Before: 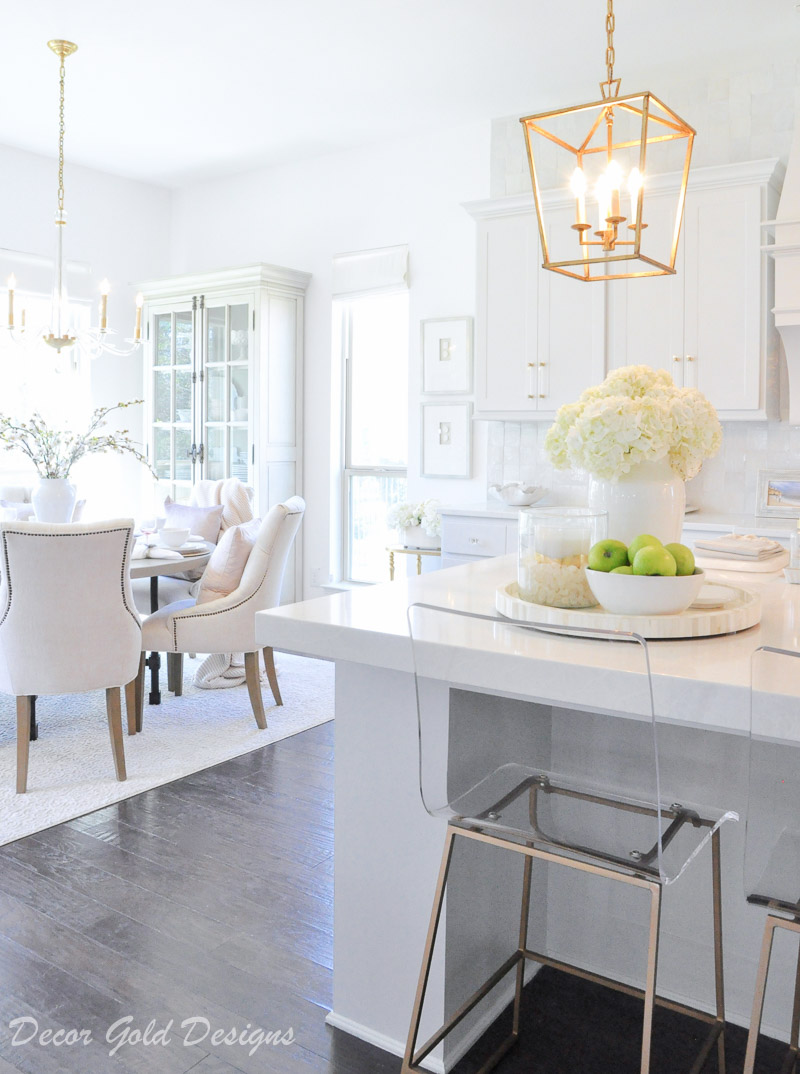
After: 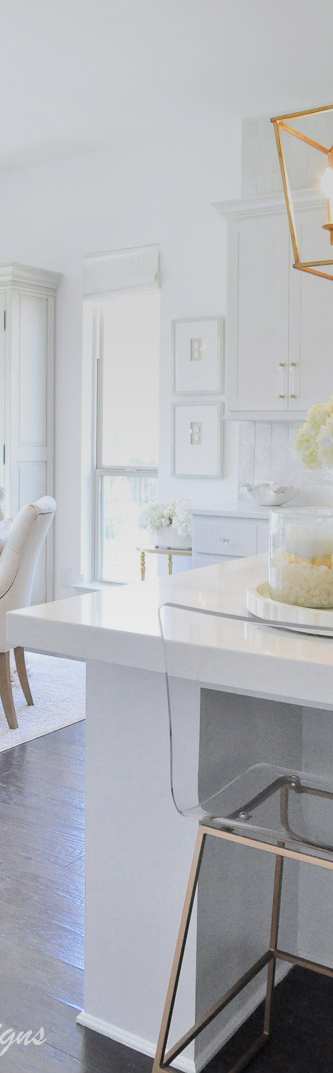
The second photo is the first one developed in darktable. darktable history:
crop: left 31.229%, right 27.105%
graduated density: rotation -0.352°, offset 57.64
